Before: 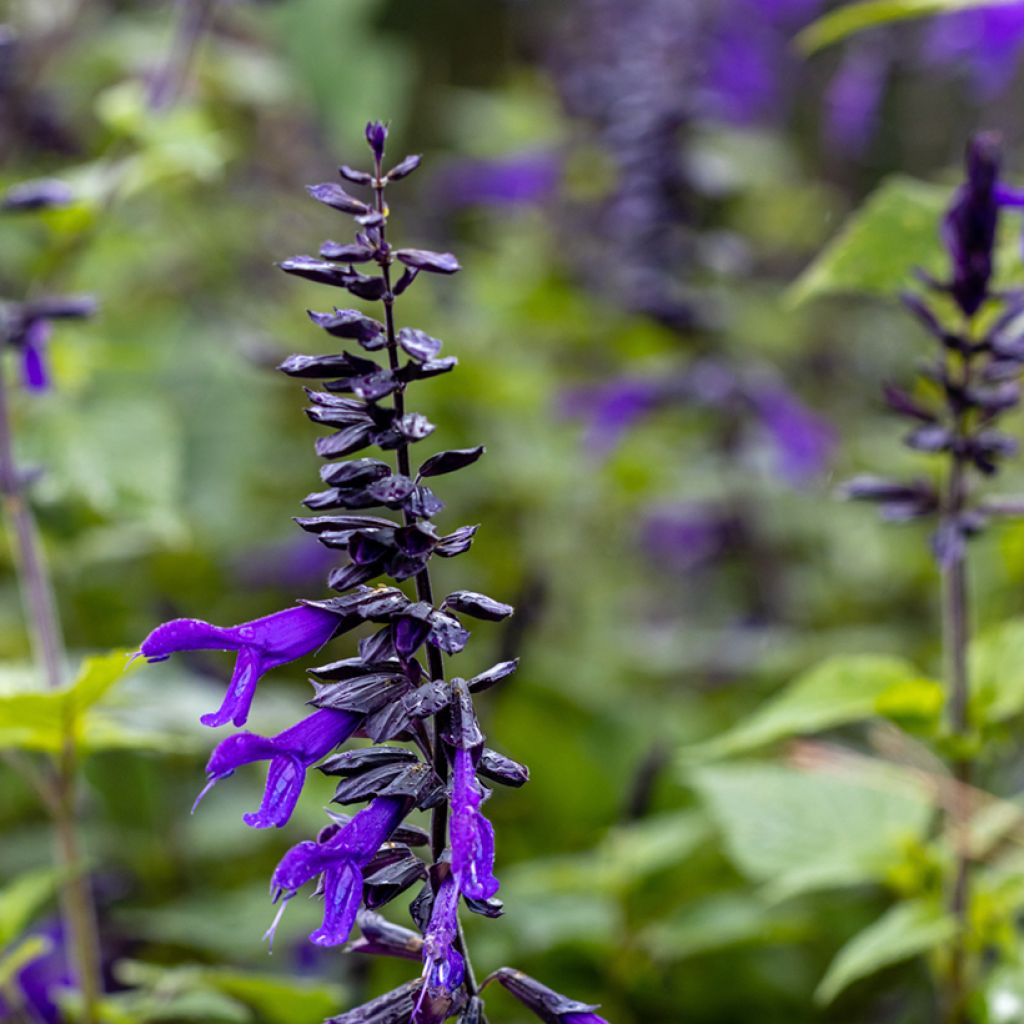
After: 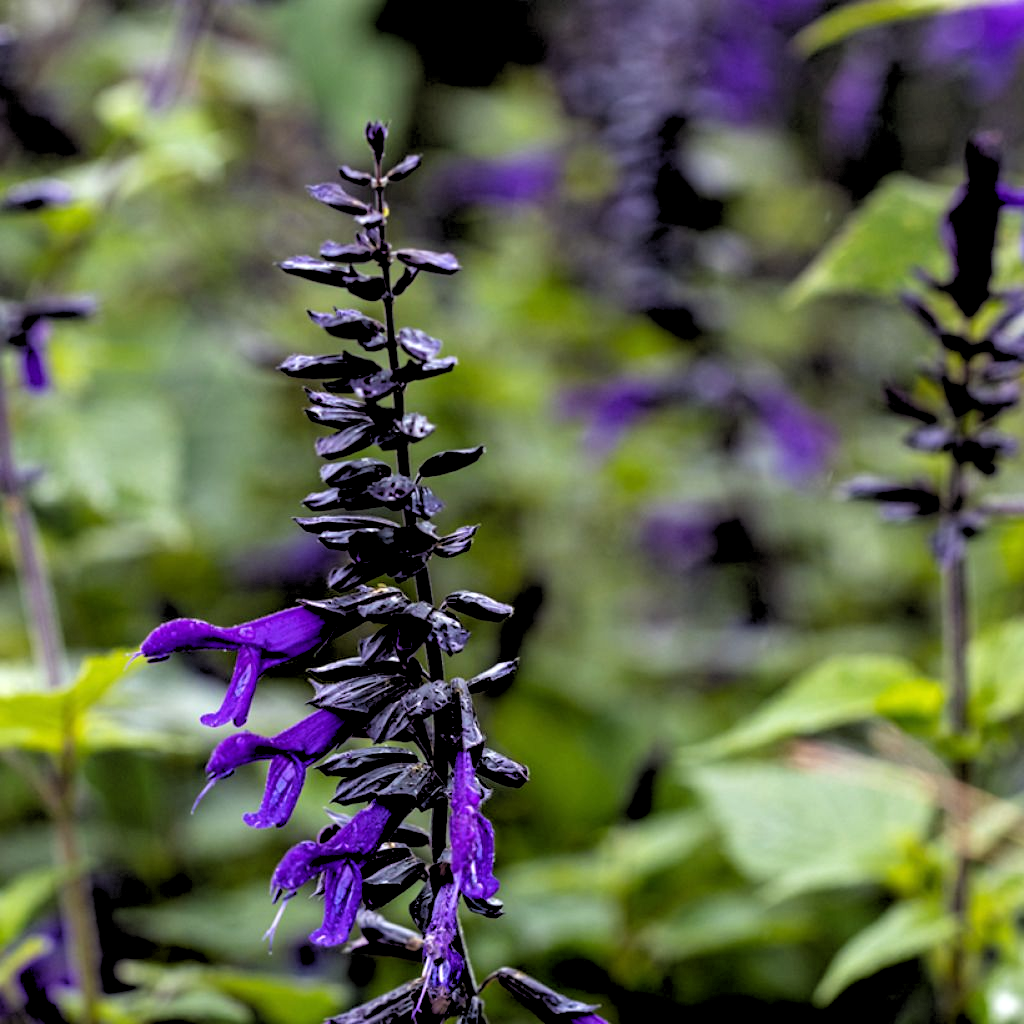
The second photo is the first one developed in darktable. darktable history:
exposure: exposure 0.081 EV, compensate highlight preservation false
rgb levels: levels [[0.034, 0.472, 0.904], [0, 0.5, 1], [0, 0.5, 1]]
